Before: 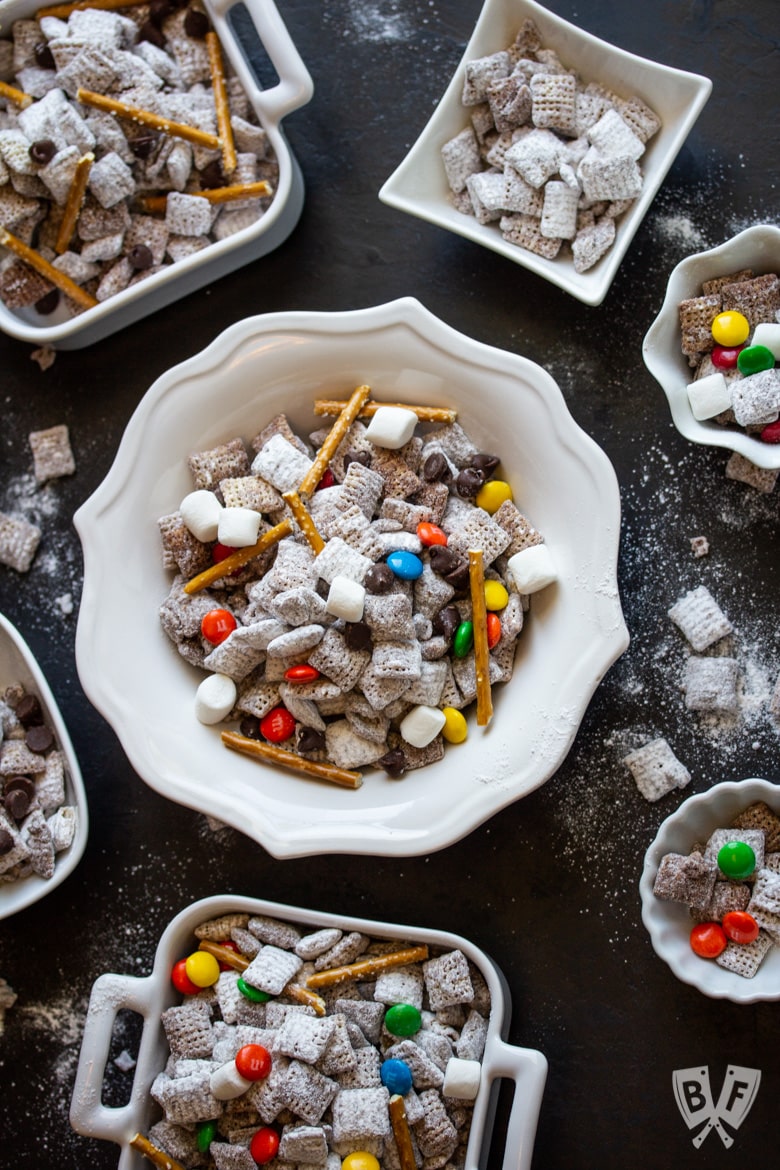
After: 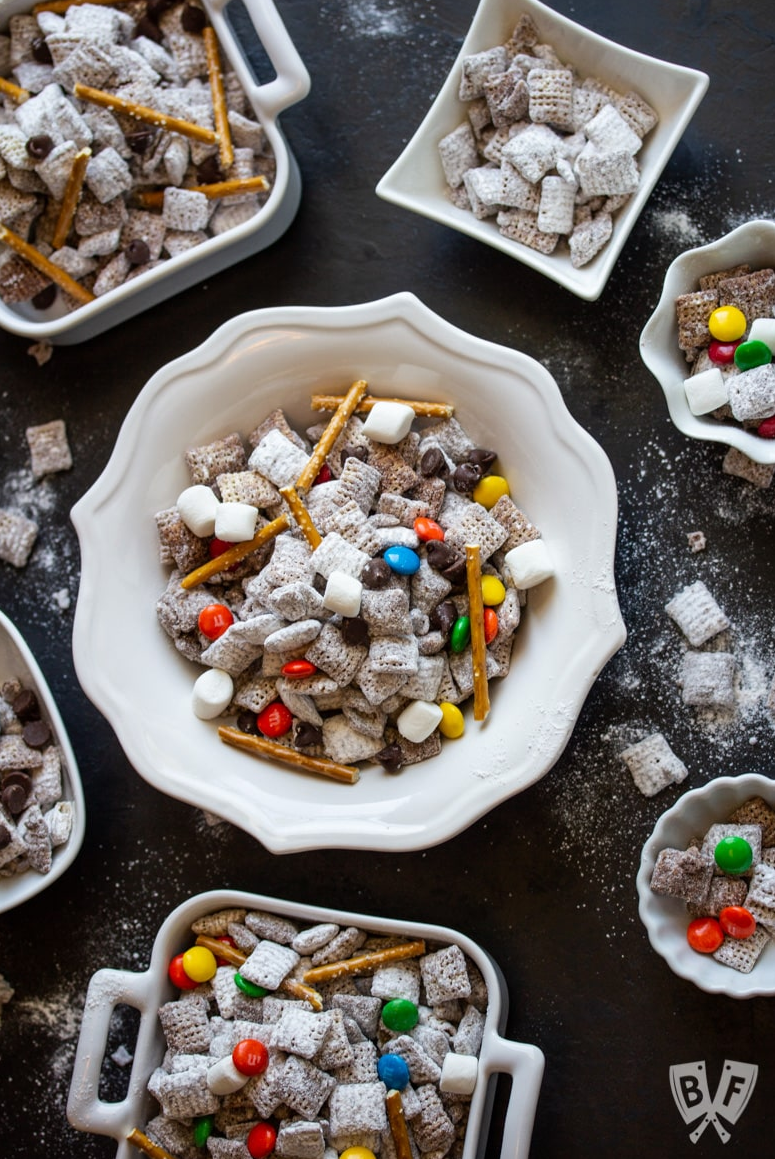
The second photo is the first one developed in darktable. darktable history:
crop: left 0.412%, top 0.509%, right 0.218%, bottom 0.391%
